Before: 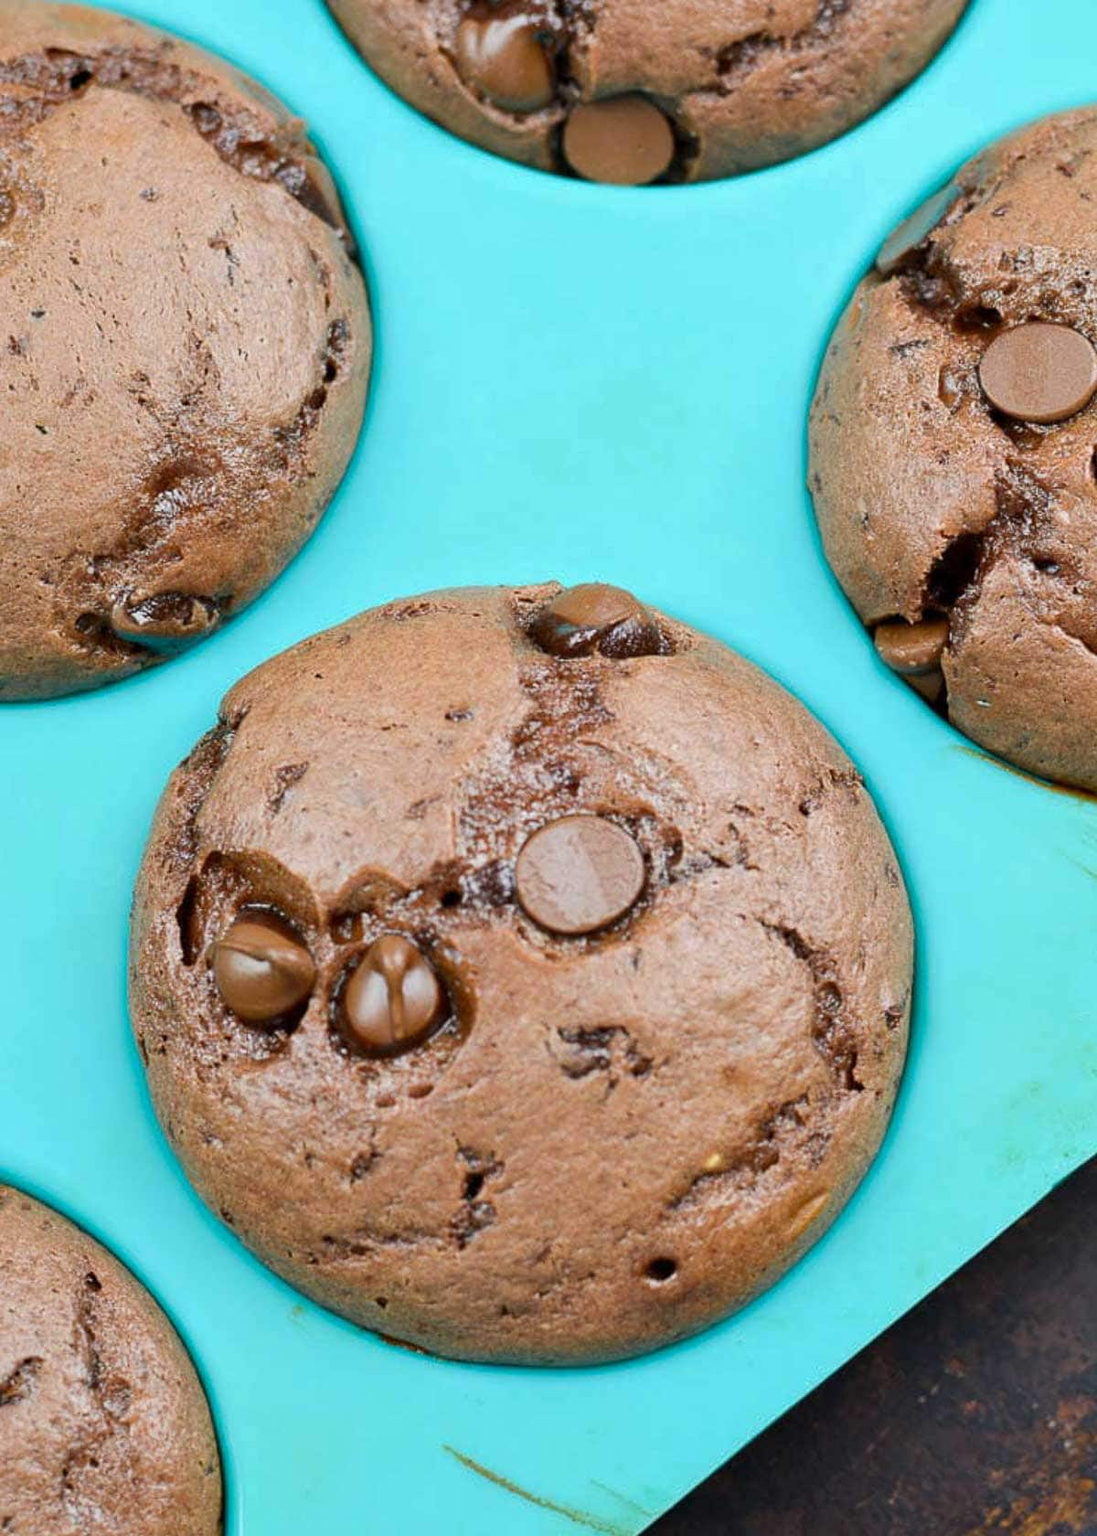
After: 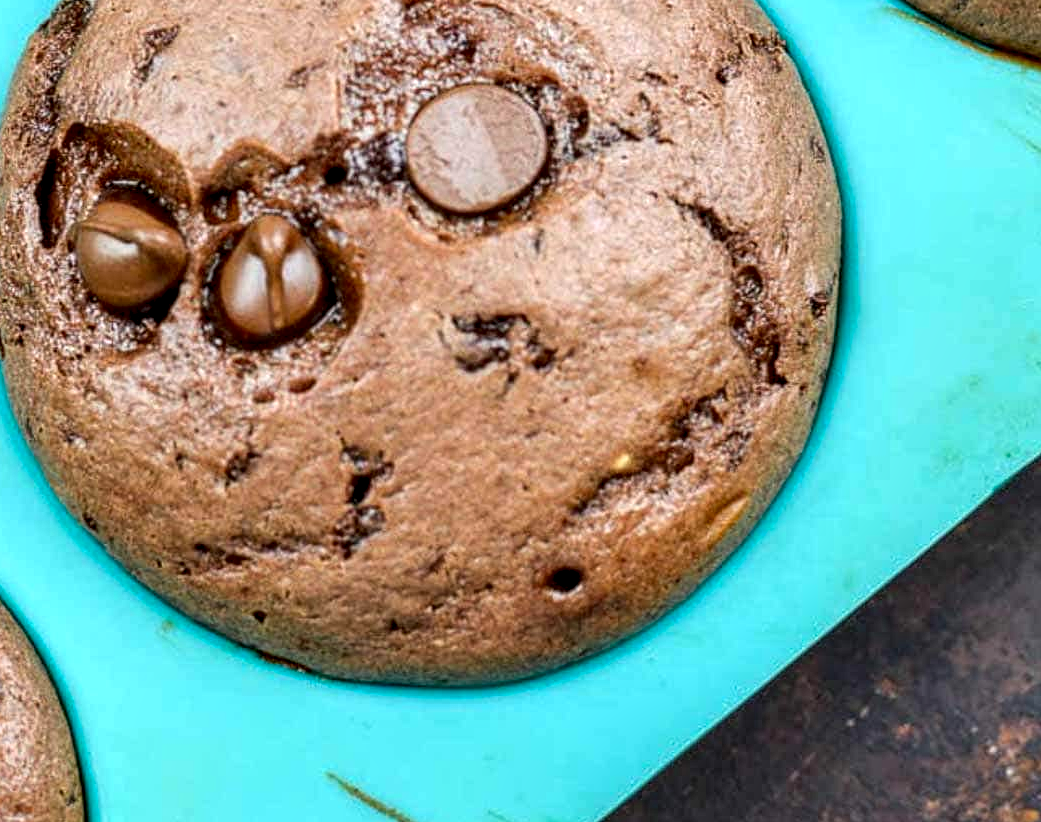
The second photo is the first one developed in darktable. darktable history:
crop and rotate: left 13.245%, top 48.137%, bottom 2.934%
contrast brightness saturation: contrast 0.03, brightness 0.068, saturation 0.126
local contrast: highlights 6%, shadows 1%, detail 181%
